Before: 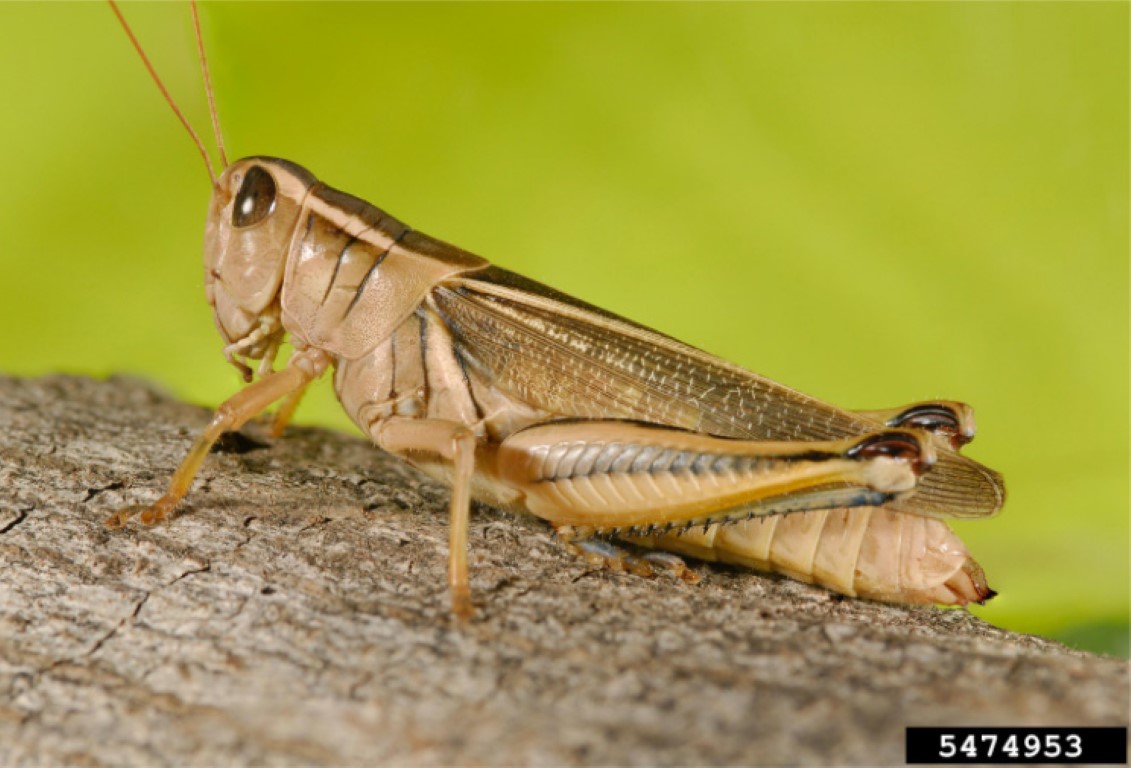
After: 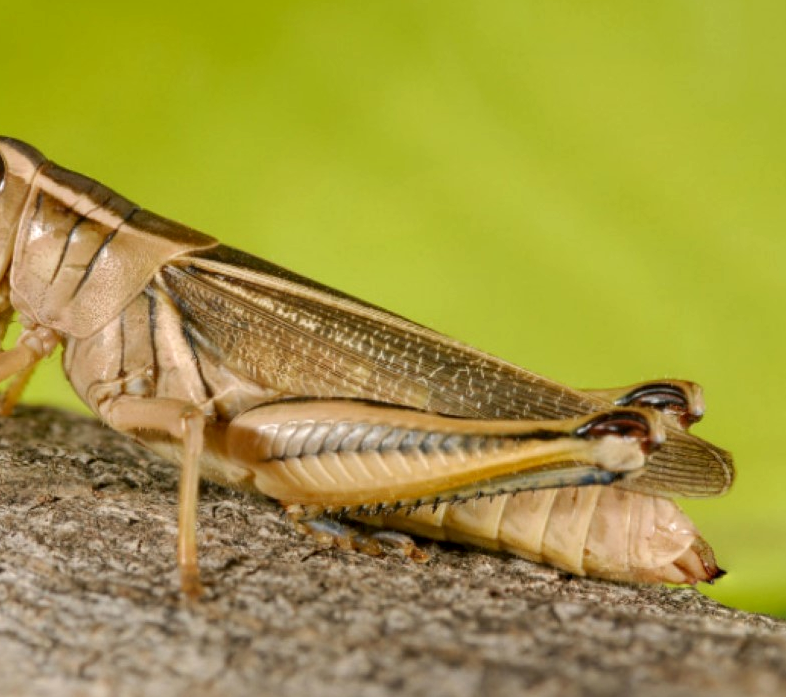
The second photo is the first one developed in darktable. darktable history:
local contrast: on, module defaults
crop and rotate: left 24.034%, top 2.838%, right 6.406%, bottom 6.299%
